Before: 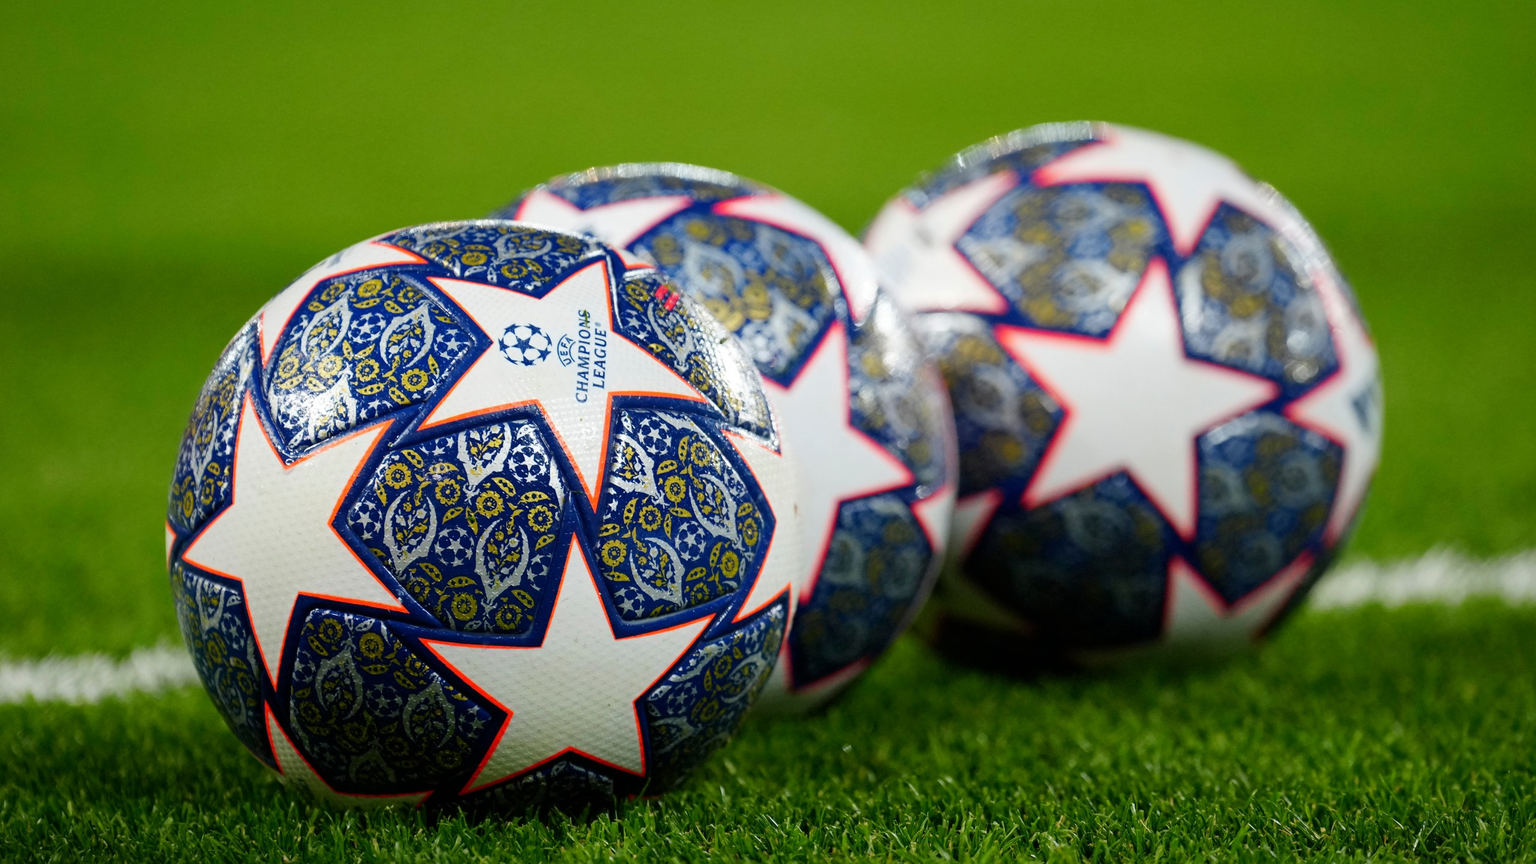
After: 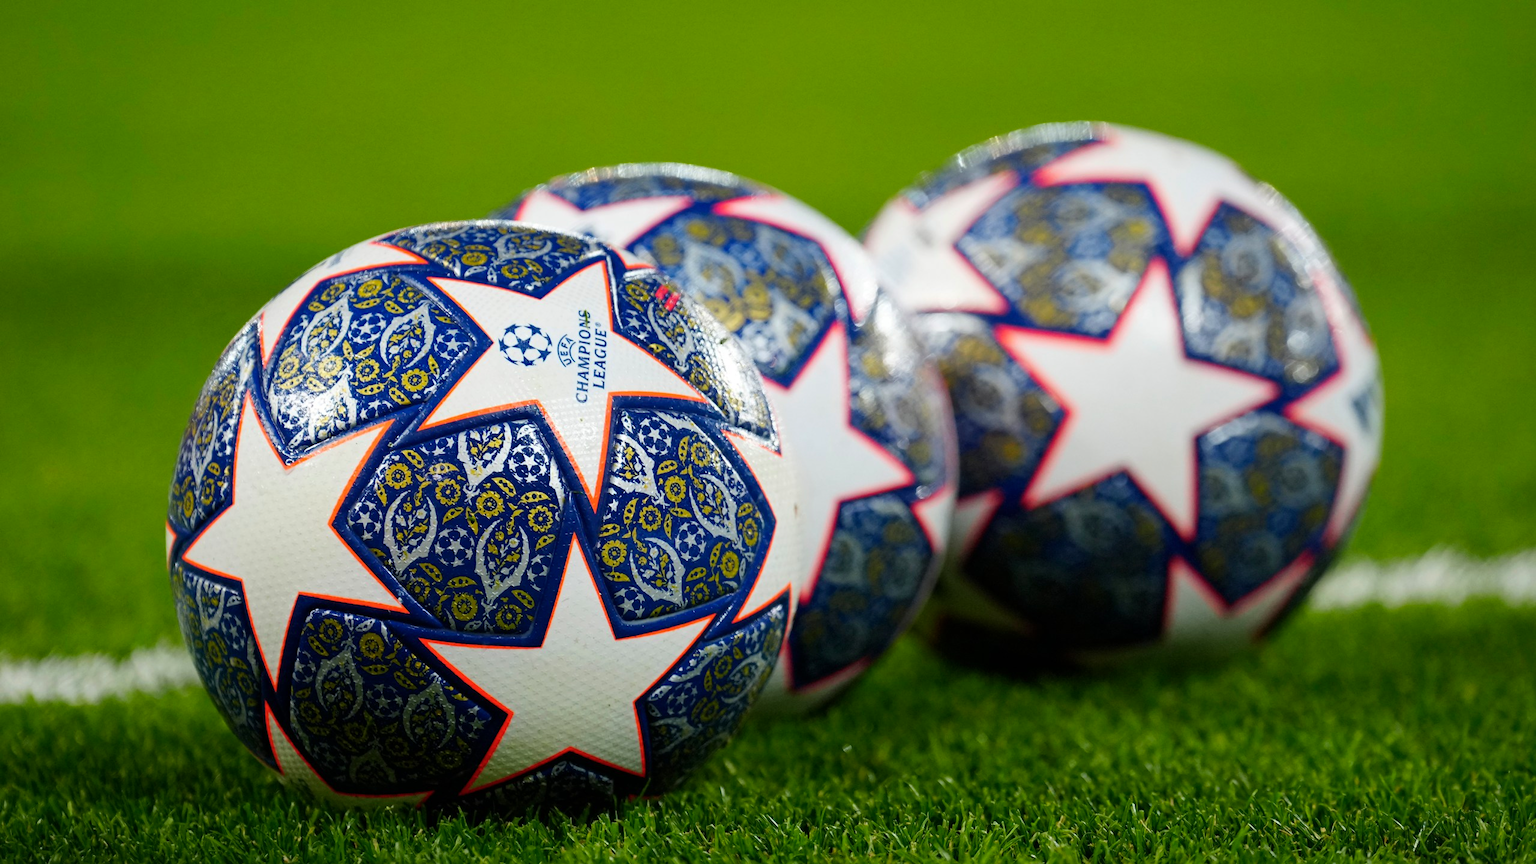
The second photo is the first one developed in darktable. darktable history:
color balance rgb: perceptual saturation grading › global saturation -0.132%, global vibrance 20%
